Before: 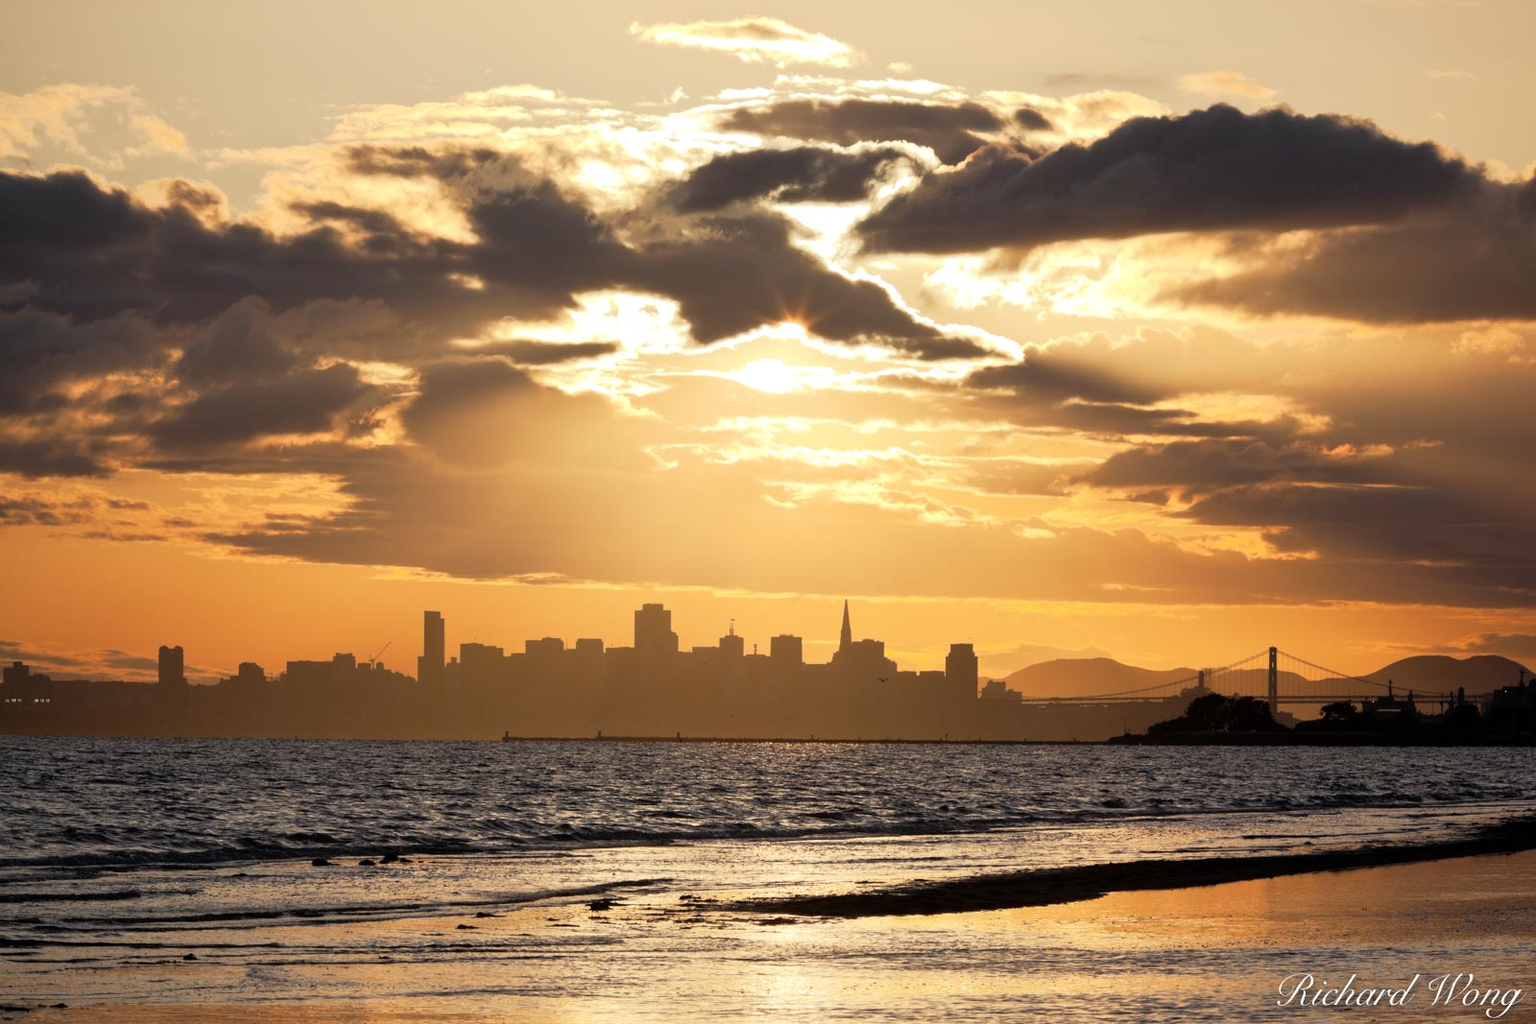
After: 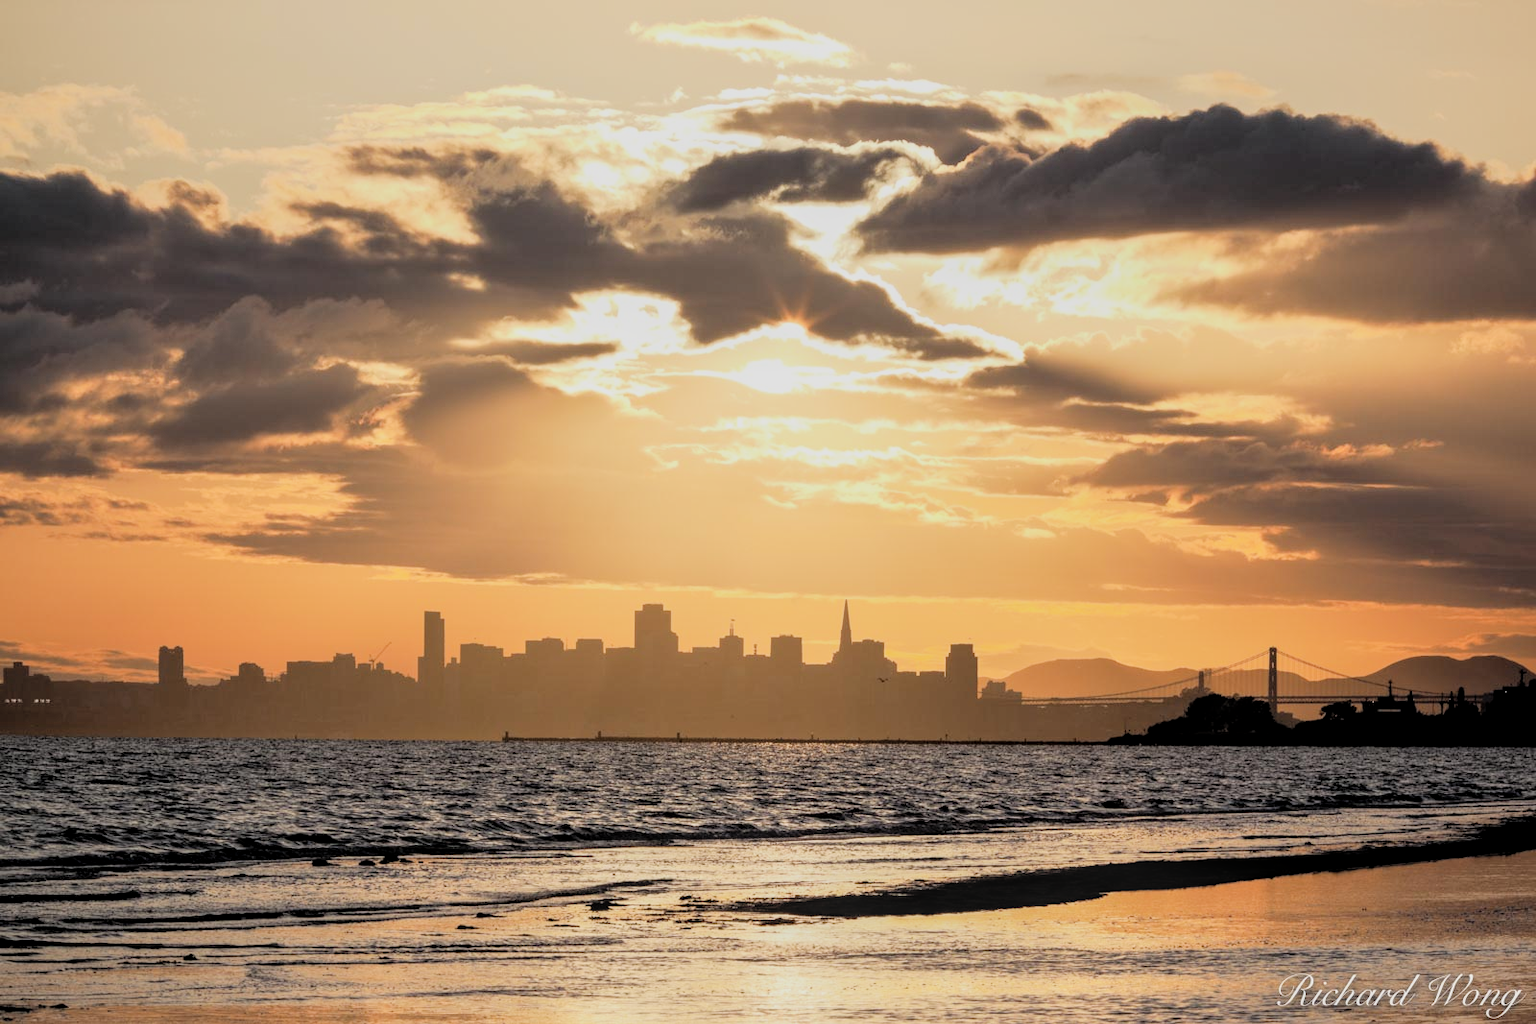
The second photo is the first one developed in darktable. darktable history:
contrast brightness saturation: brightness 0.15
local contrast: on, module defaults
filmic rgb: black relative exposure -7.65 EV, white relative exposure 4.56 EV, hardness 3.61
